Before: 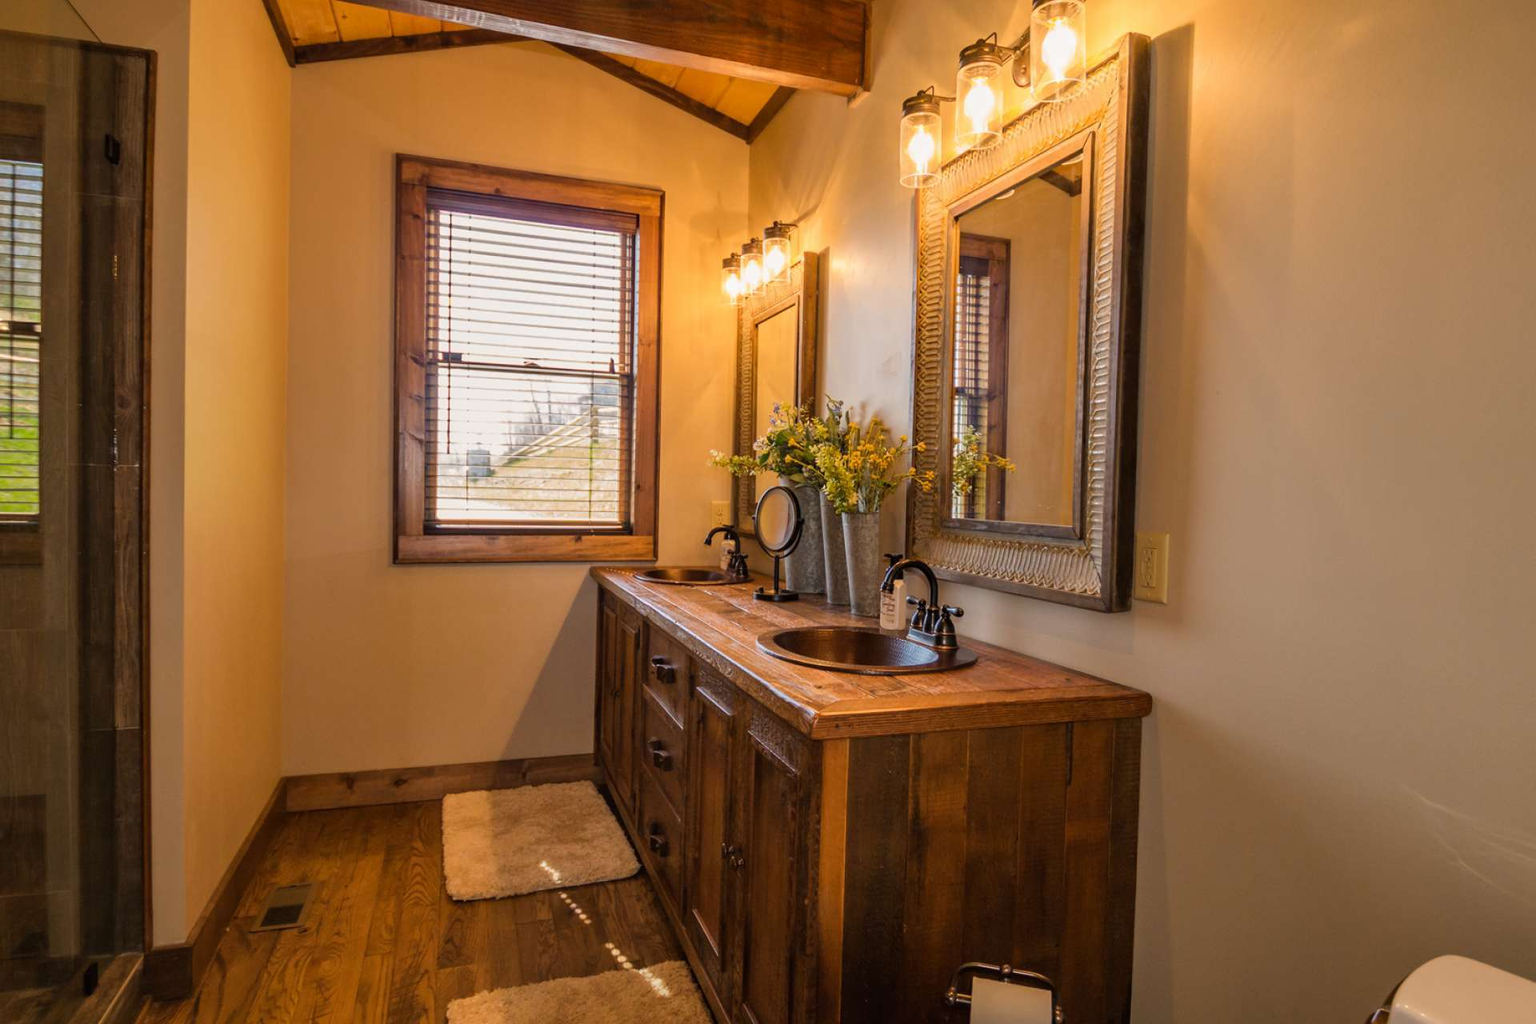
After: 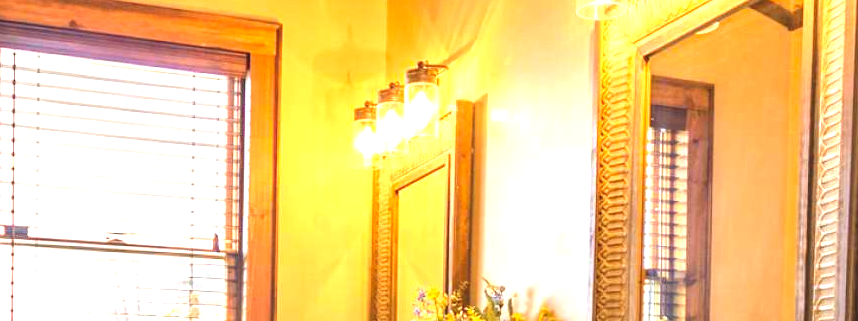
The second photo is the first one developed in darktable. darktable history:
crop: left 28.64%, top 16.832%, right 26.637%, bottom 58.055%
contrast brightness saturation: contrast 0.03, brightness 0.06, saturation 0.13
exposure: black level correction -0.002, exposure 1.35 EV, compensate highlight preservation false
